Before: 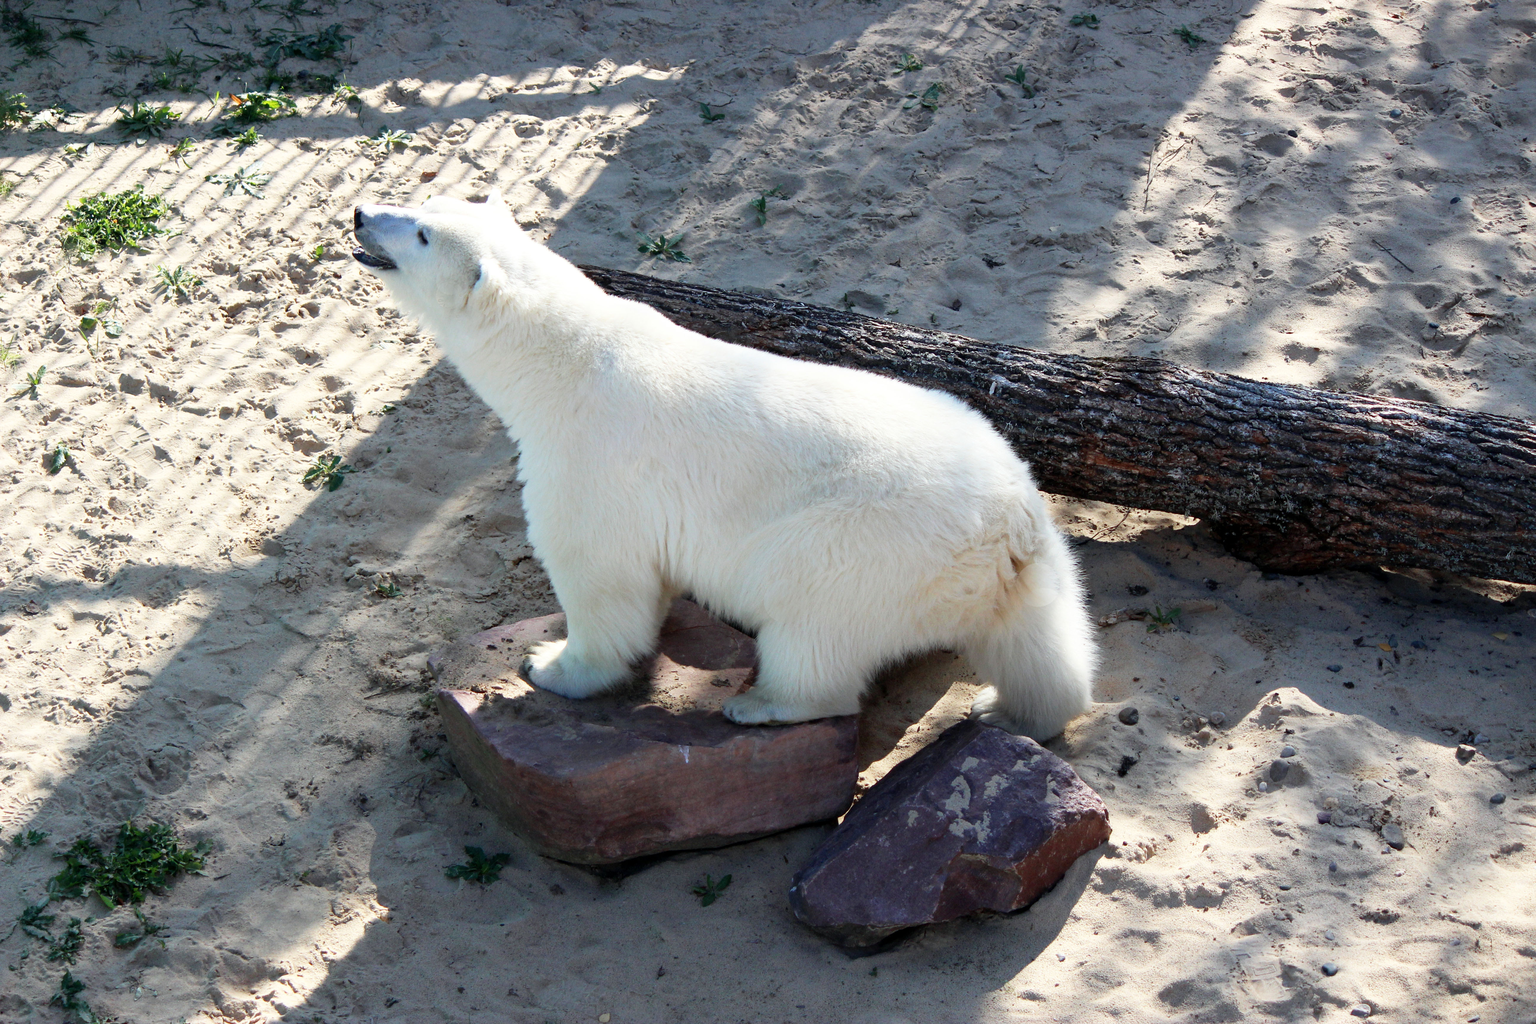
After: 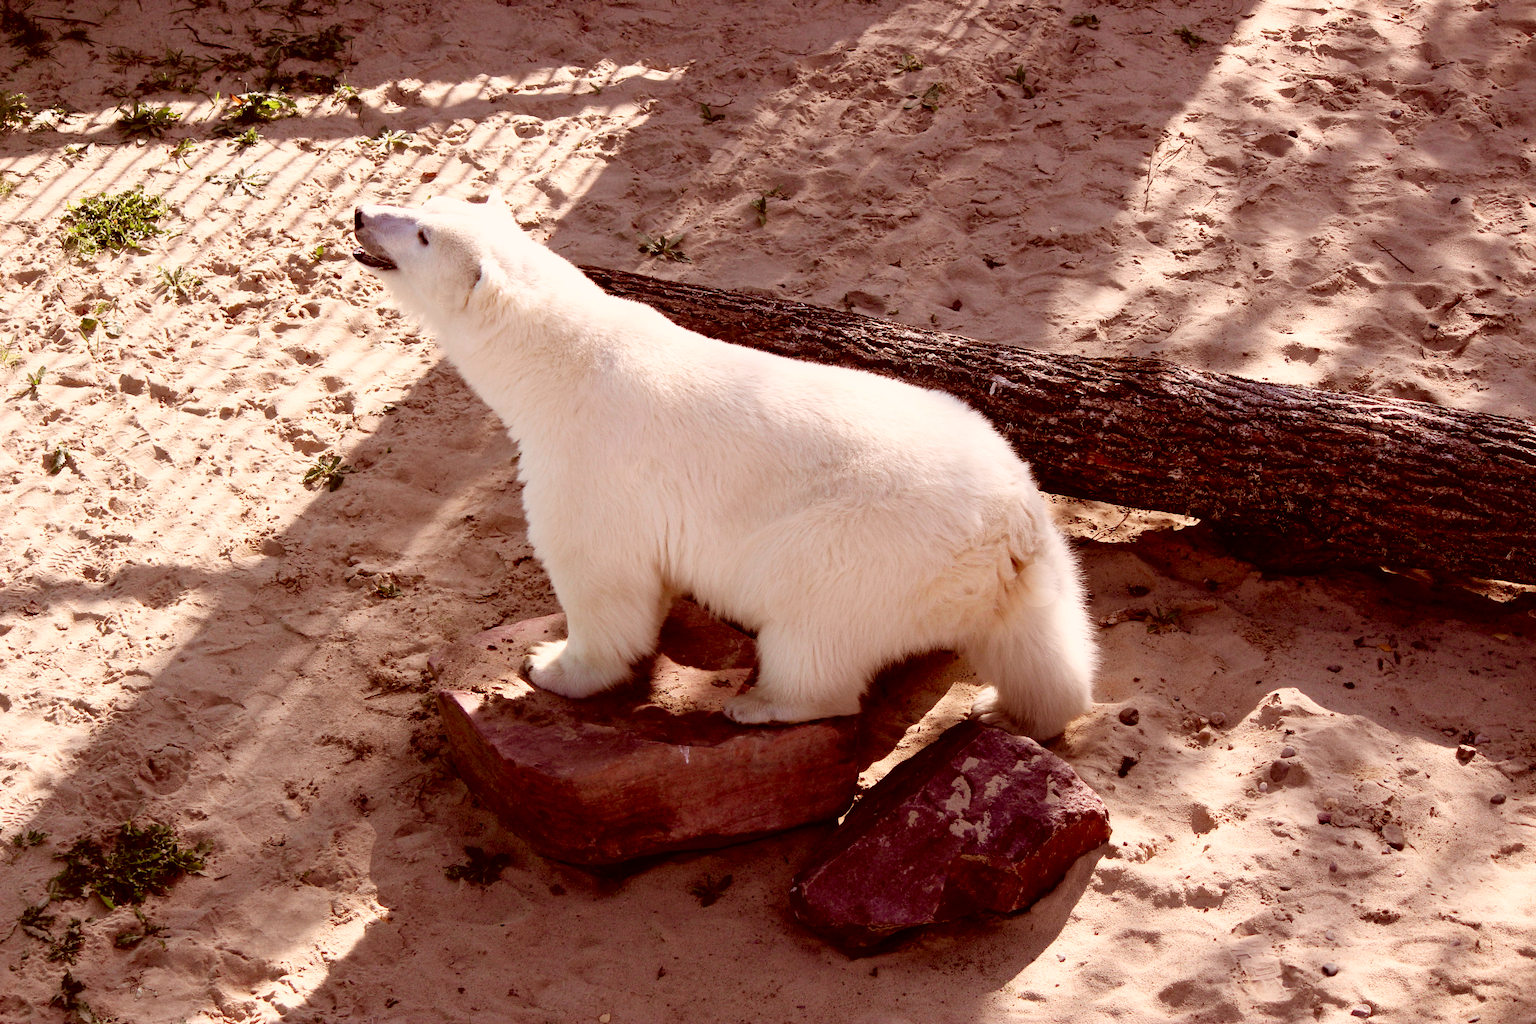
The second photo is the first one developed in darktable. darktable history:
color correction: highlights a* 9.03, highlights b* 8.71, shadows a* 40, shadows b* 40, saturation 0.8
exposure: black level correction 0.016, exposure -0.009 EV, compensate highlight preservation false
